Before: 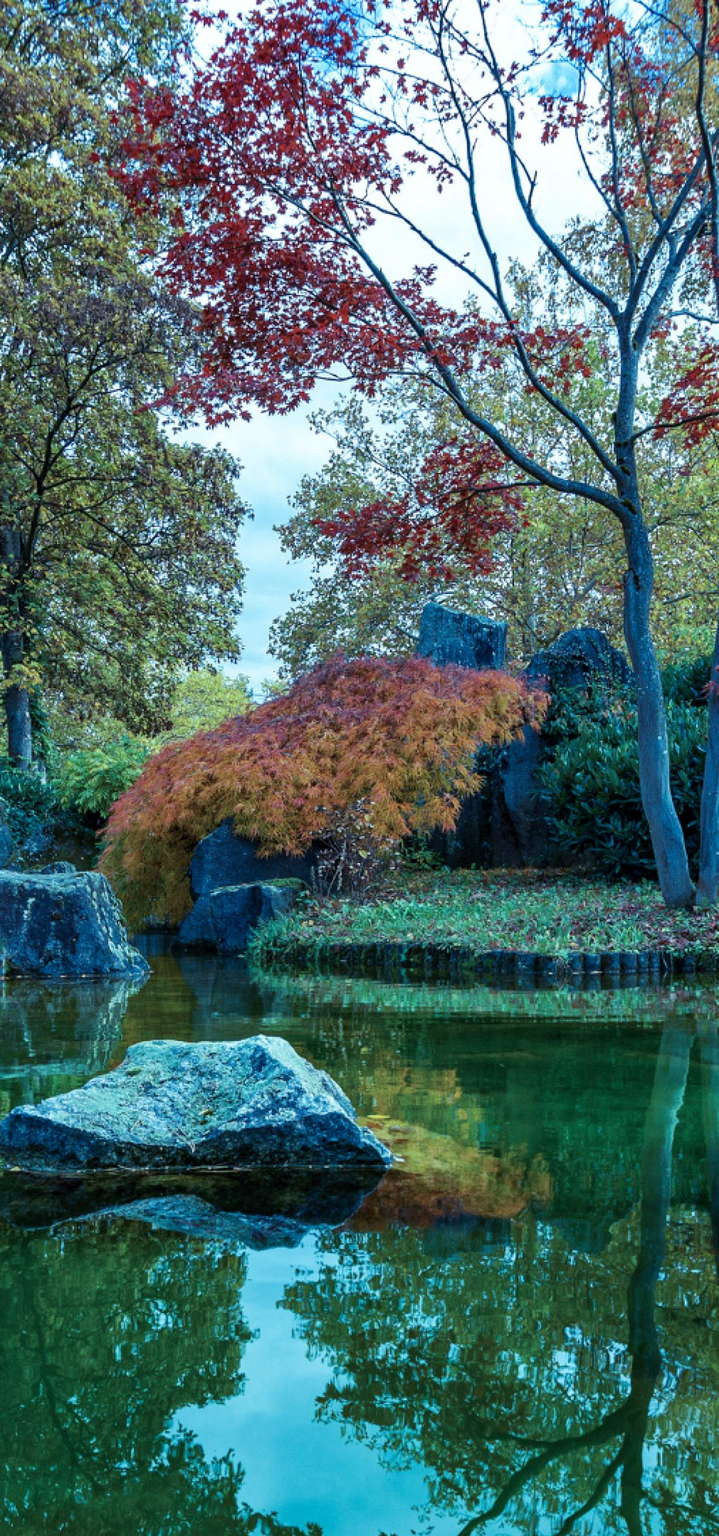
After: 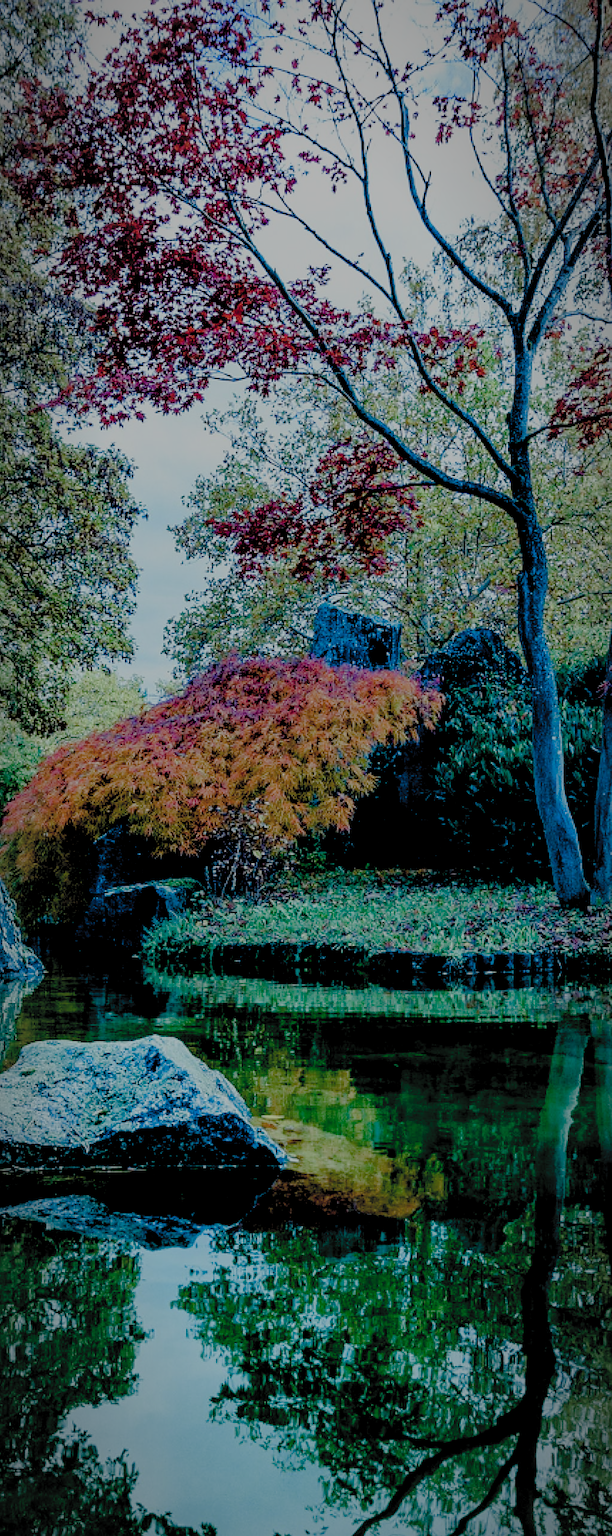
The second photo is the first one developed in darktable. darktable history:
sharpen: radius 1.832, amount 0.401, threshold 1.583
exposure: black level correction 0.027, exposure 0.186 EV, compensate exposure bias true, compensate highlight preservation false
crop and rotate: left 14.753%
tone equalizer: -8 EV -0.445 EV, -7 EV -0.422 EV, -6 EV -0.363 EV, -5 EV -0.236 EV, -3 EV 0.23 EV, -2 EV 0.359 EV, -1 EV 0.408 EV, +0 EV 0.436 EV
contrast brightness saturation: contrast 0.1, brightness 0.32, saturation 0.142
vignetting: automatic ratio true
color balance rgb: shadows lift › hue 87.9°, global offset › luminance -0.84%, linear chroma grading › shadows 9.613%, linear chroma grading › highlights 10.683%, linear chroma grading › global chroma 15.286%, linear chroma grading › mid-tones 14.63%, perceptual saturation grading › global saturation 20%, perceptual saturation grading › highlights -50.133%, perceptual saturation grading › shadows 30.156%, perceptual brilliance grading › global brilliance -48.035%
